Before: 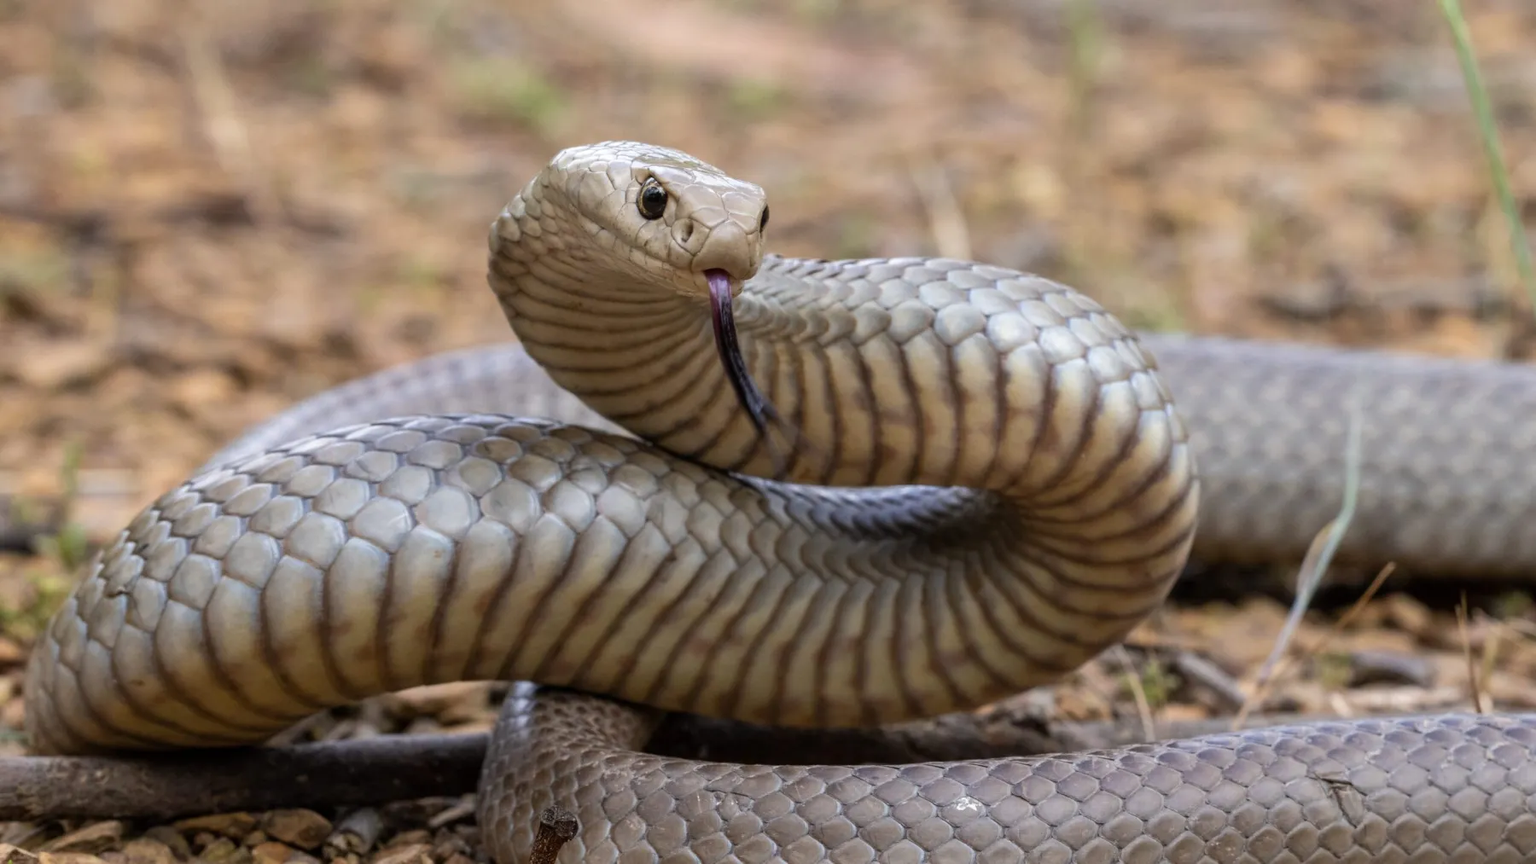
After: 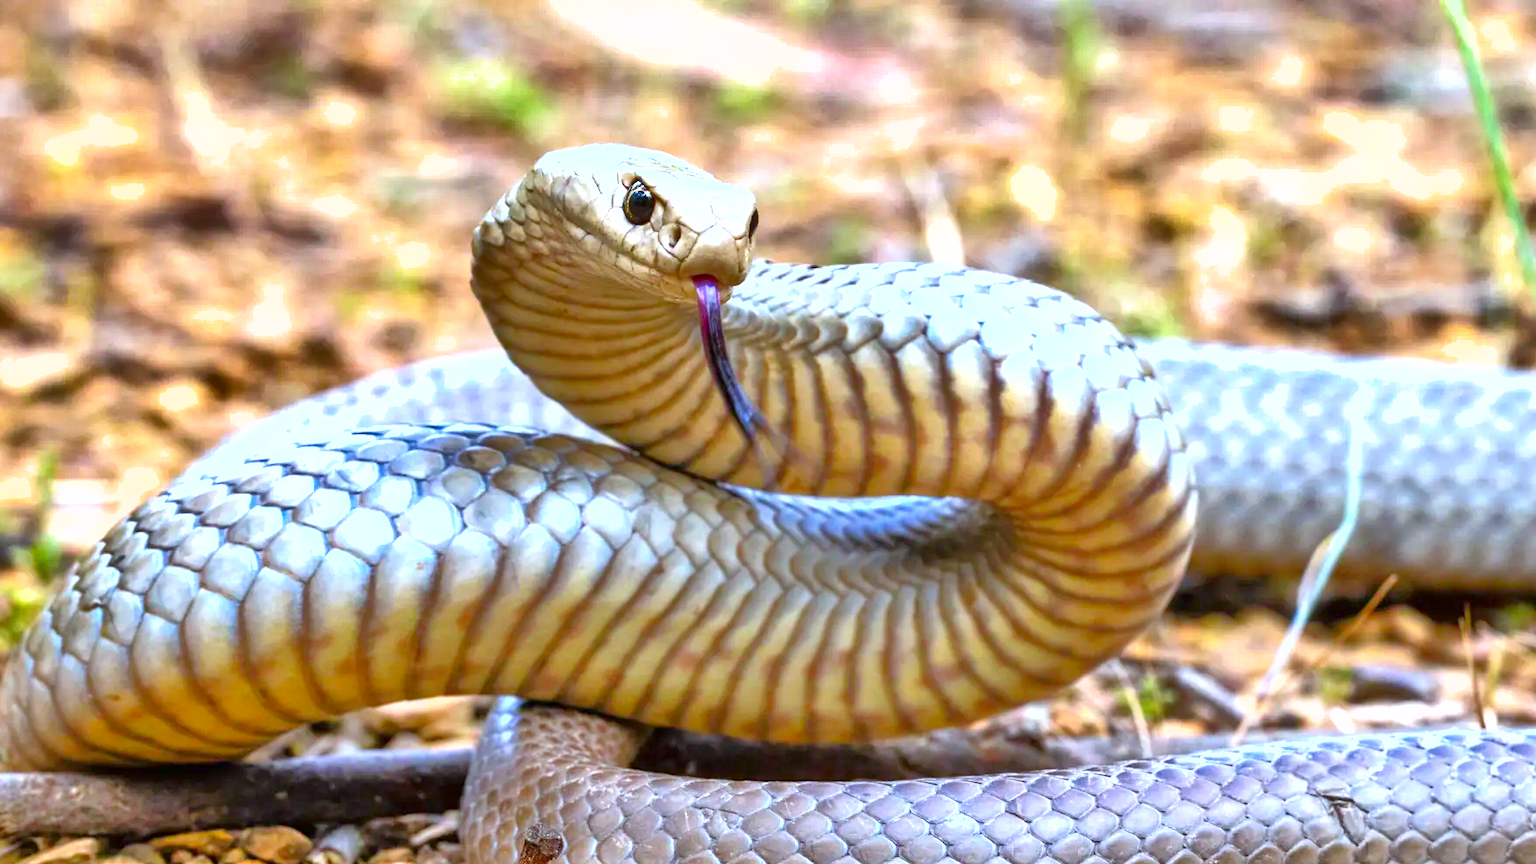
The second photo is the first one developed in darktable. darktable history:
tone equalizer: -7 EV 0.15 EV, -6 EV 0.6 EV, -5 EV 1.15 EV, -4 EV 1.33 EV, -3 EV 1.15 EV, -2 EV 0.6 EV, -1 EV 0.15 EV, mask exposure compensation -0.5 EV
exposure: black level correction 0, exposure 1.3 EV, compensate exposure bias true, compensate highlight preservation false
crop: left 1.743%, right 0.268%, bottom 2.011%
white balance: red 0.924, blue 1.095
color correction: saturation 1.8
shadows and highlights: radius 108.52, shadows 23.73, highlights -59.32, low approximation 0.01, soften with gaussian
